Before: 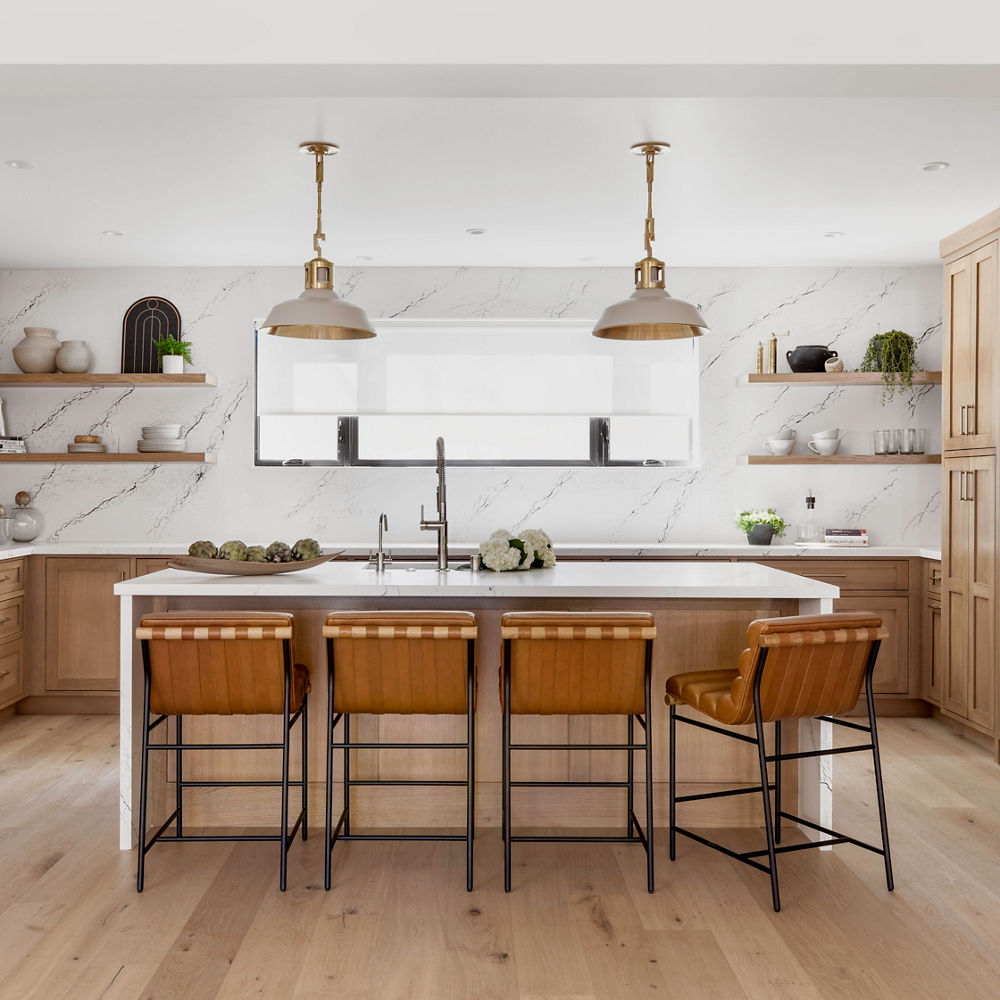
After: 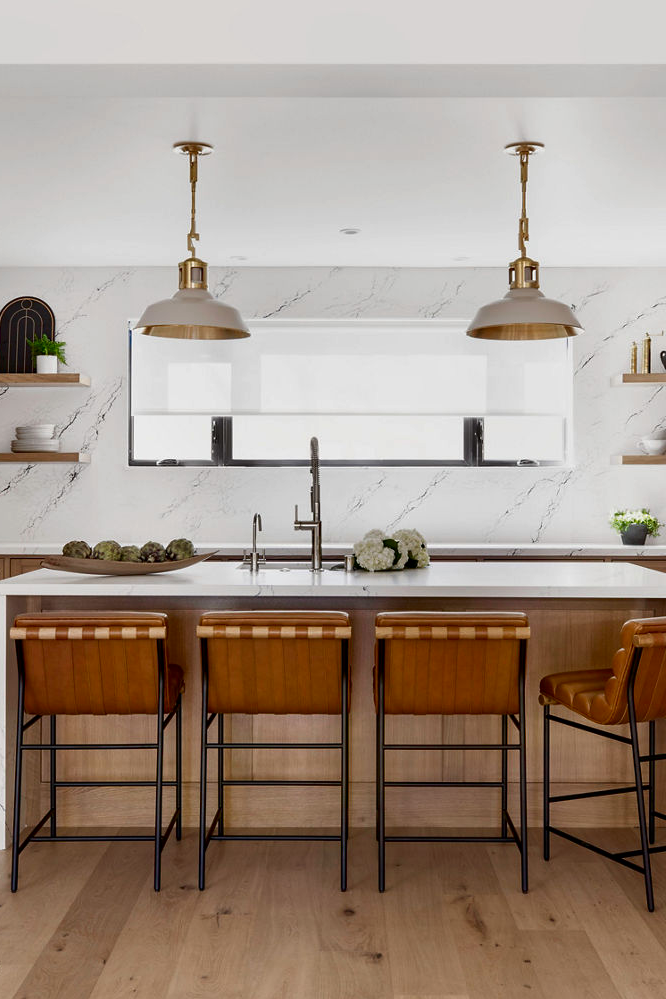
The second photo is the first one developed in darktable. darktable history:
contrast brightness saturation: contrast 0.07, brightness -0.13, saturation 0.06
crop and rotate: left 12.648%, right 20.685%
